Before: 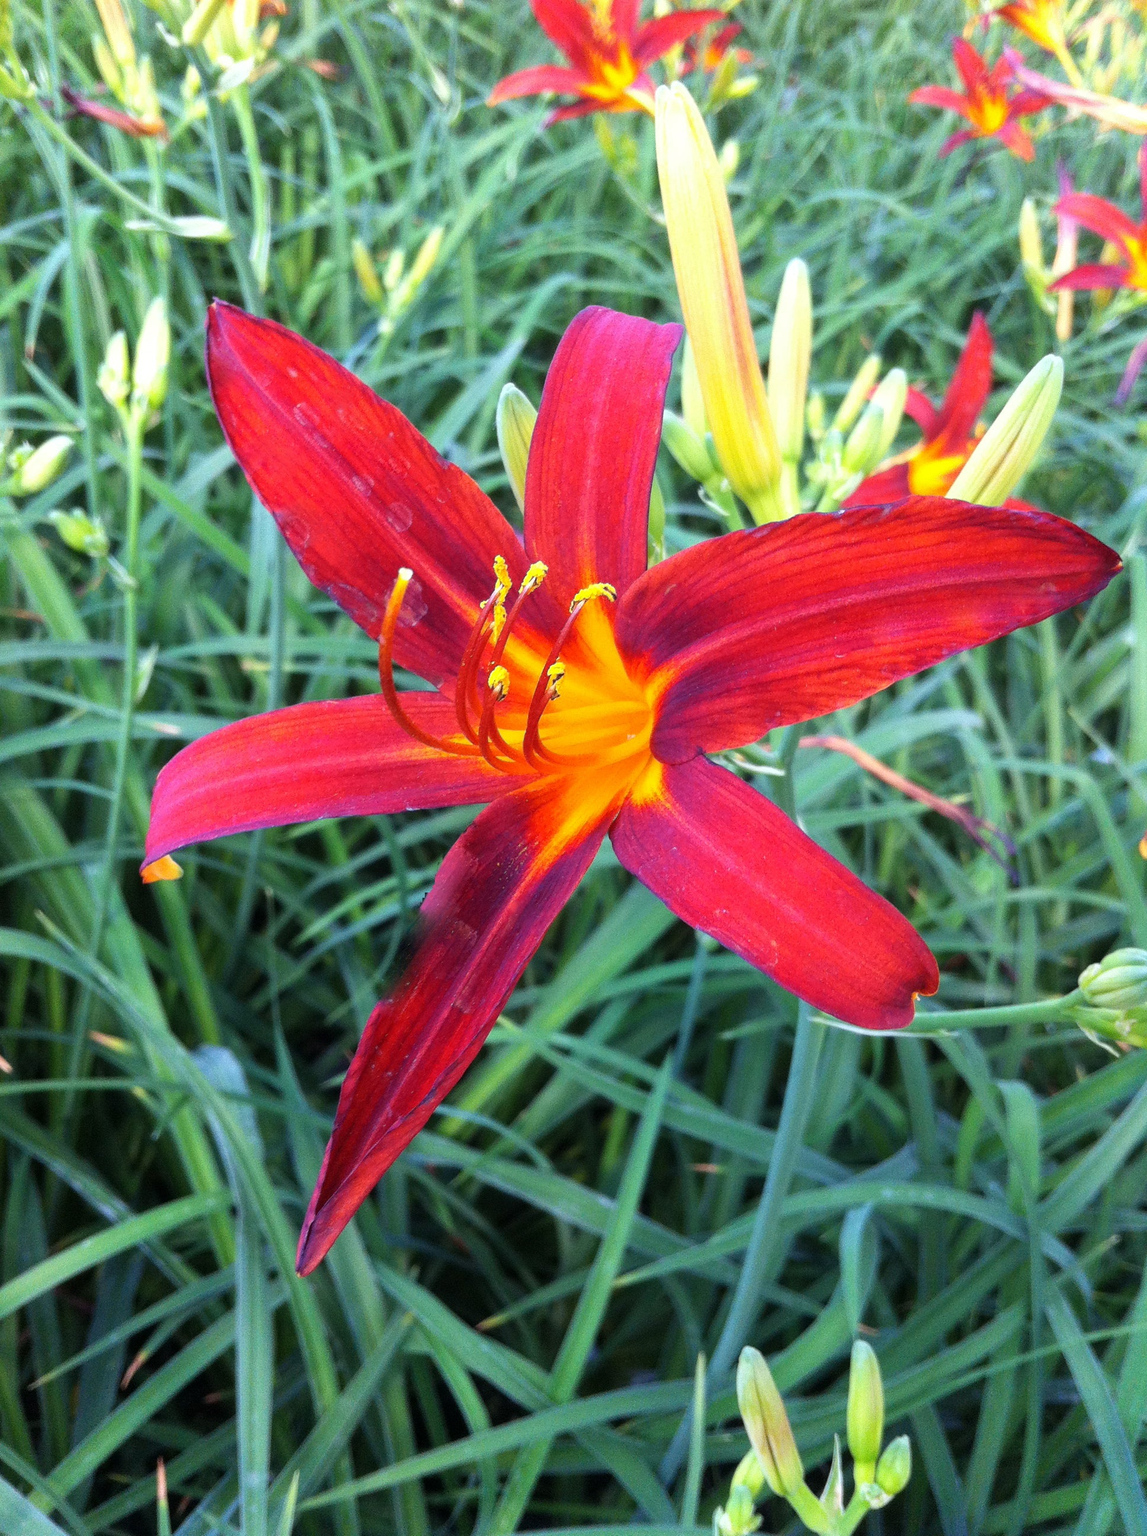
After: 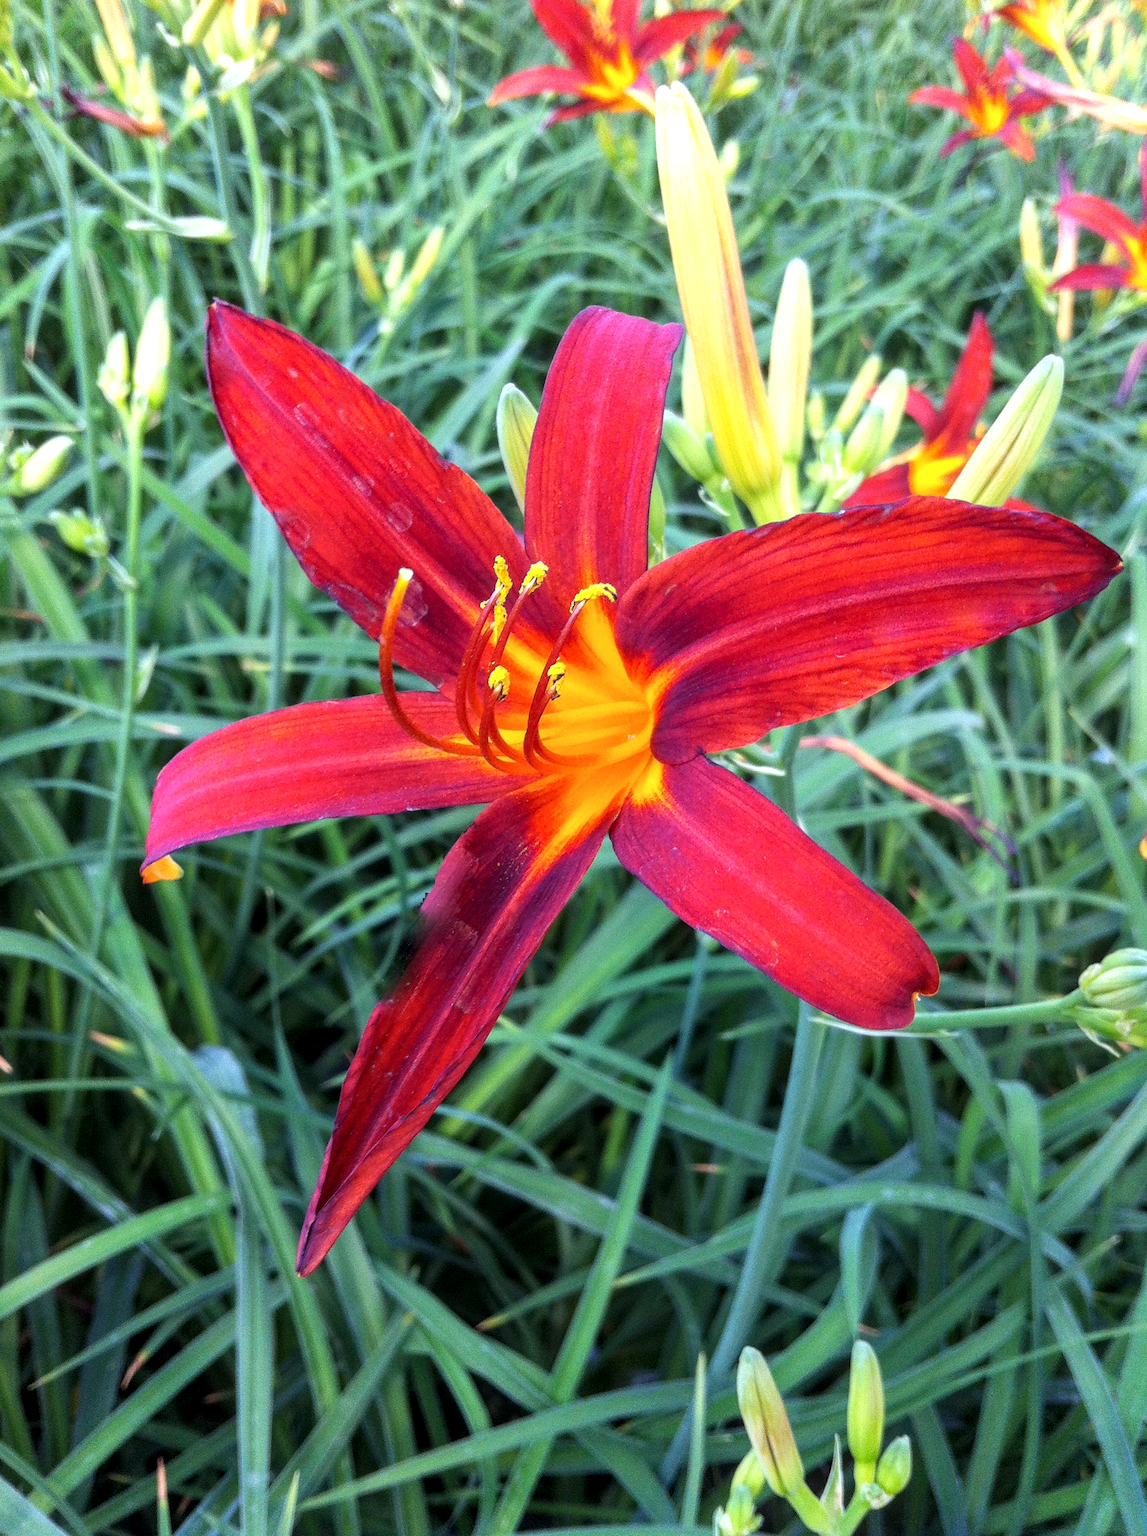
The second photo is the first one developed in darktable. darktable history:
local contrast: on, module defaults
exposure: exposure 0.014 EV, compensate highlight preservation false
